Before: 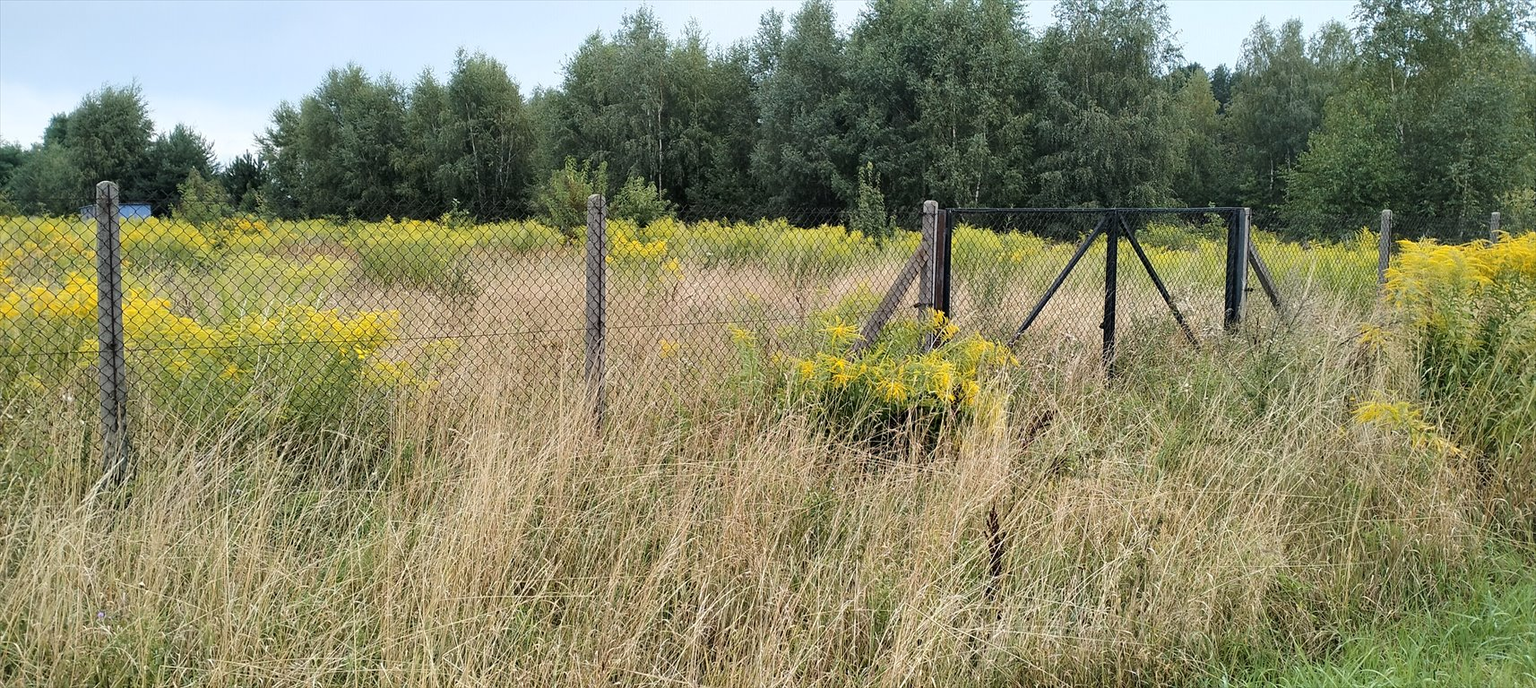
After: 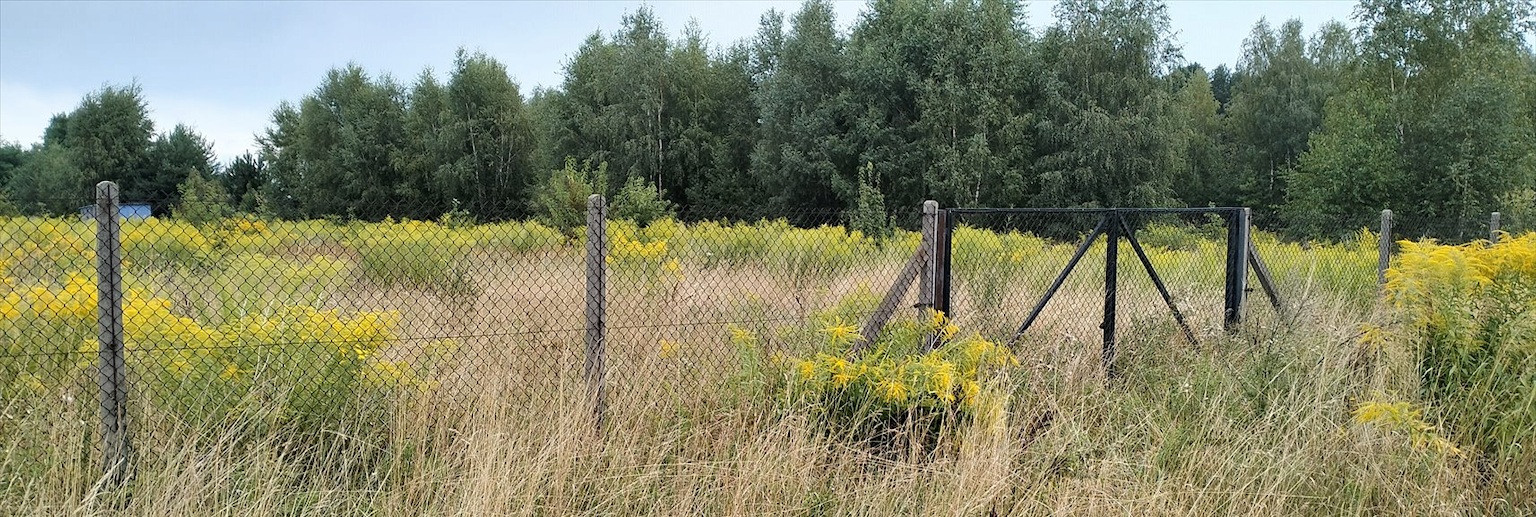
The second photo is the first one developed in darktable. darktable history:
shadows and highlights: shadows 39.22, highlights -52.54, low approximation 0.01, soften with gaussian
crop: bottom 24.813%
